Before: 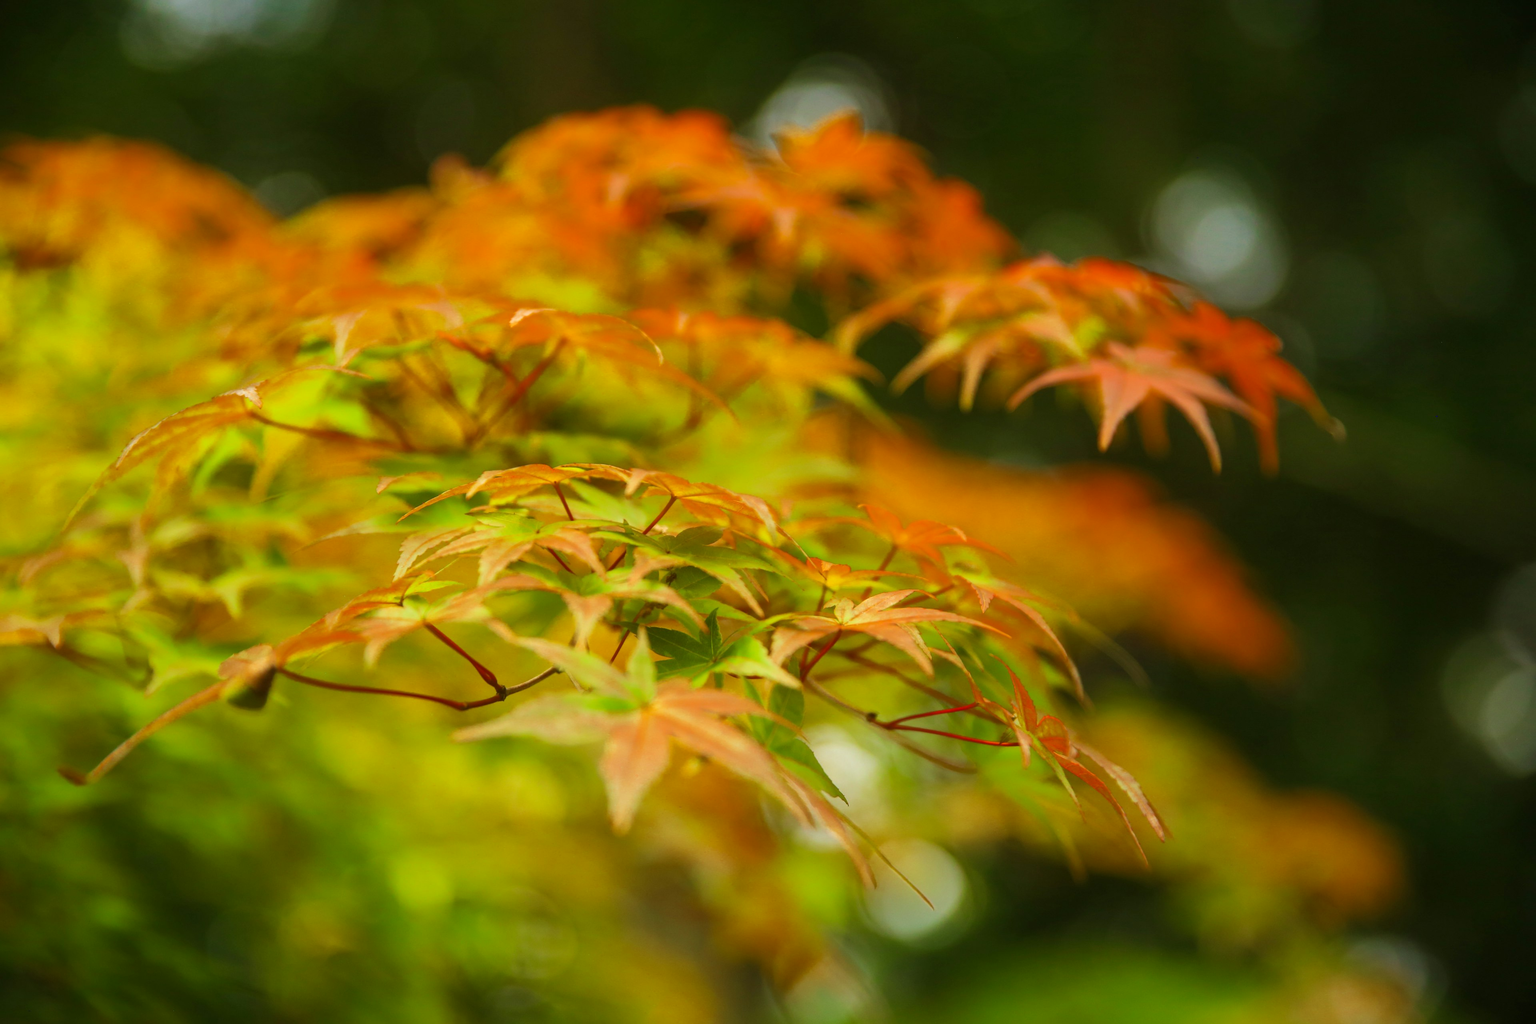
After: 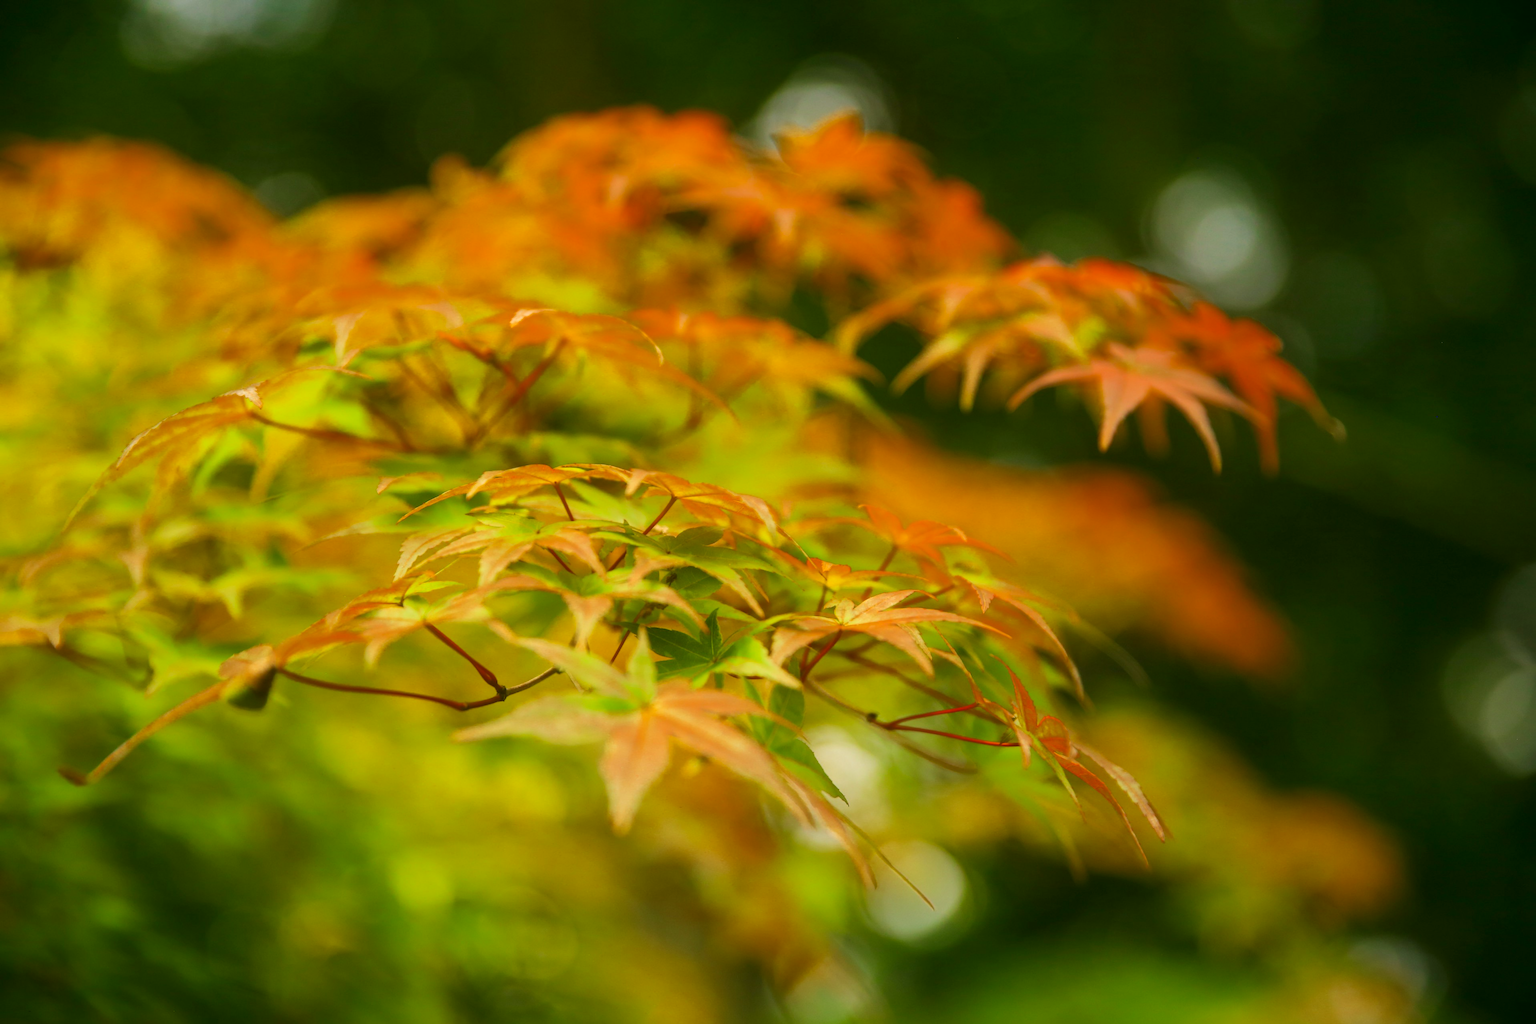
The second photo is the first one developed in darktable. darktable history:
haze removal: strength -0.1, adaptive false
color correction: highlights a* 4.02, highlights b* 4.98, shadows a* -7.55, shadows b* 4.98
exposure: compensate highlight preservation false
